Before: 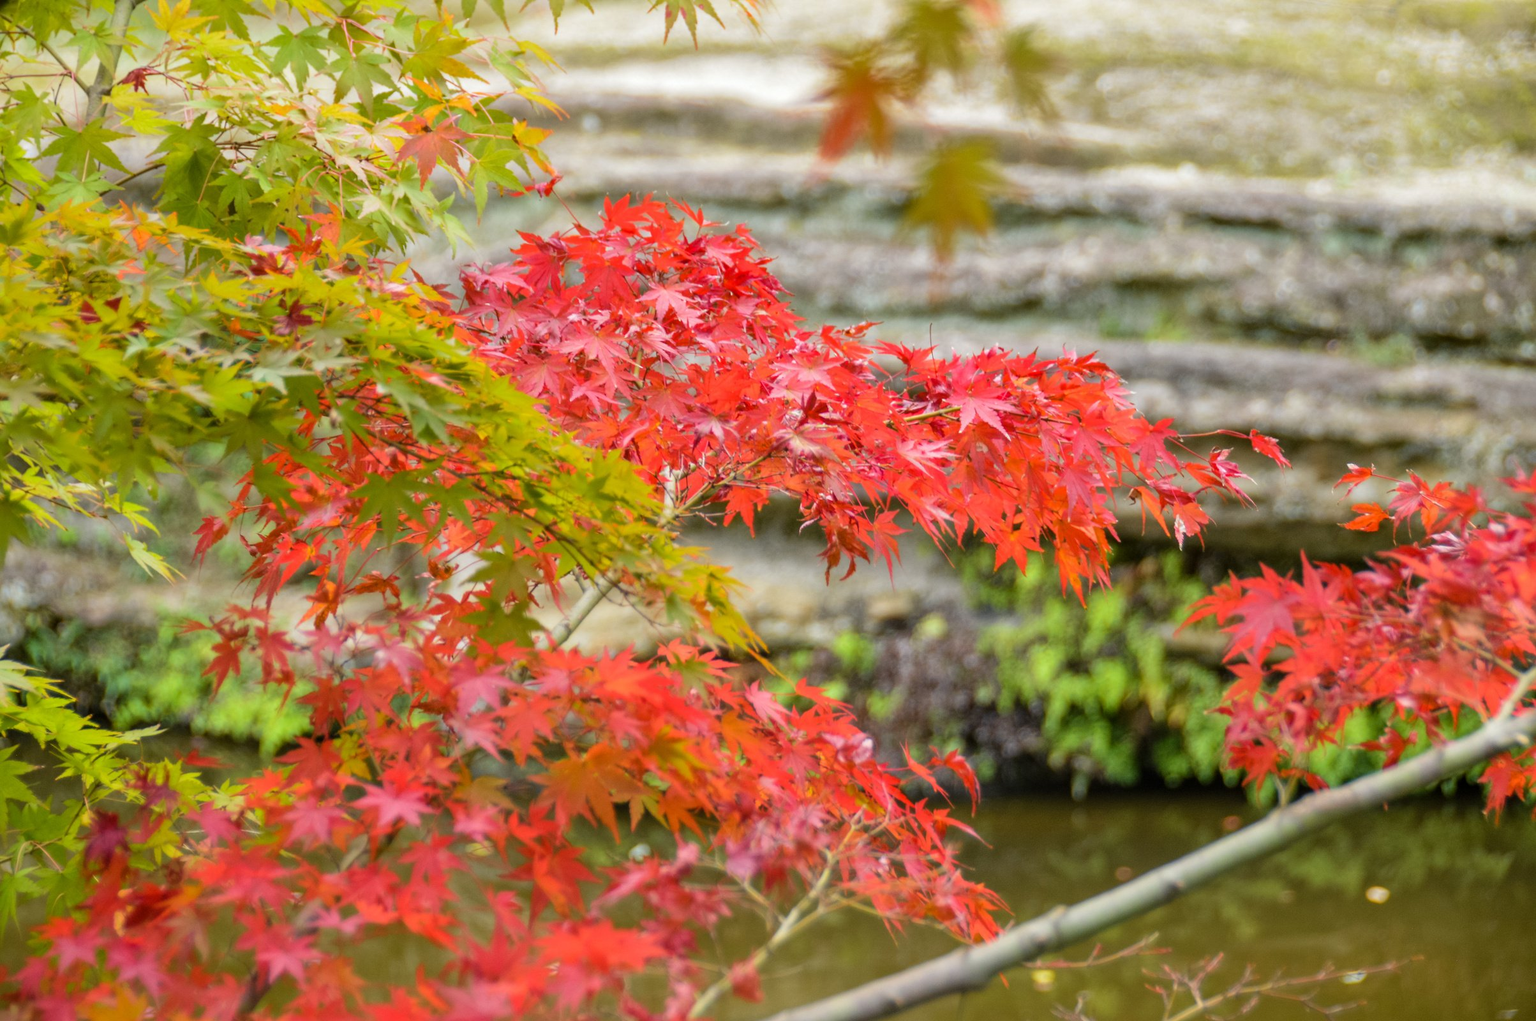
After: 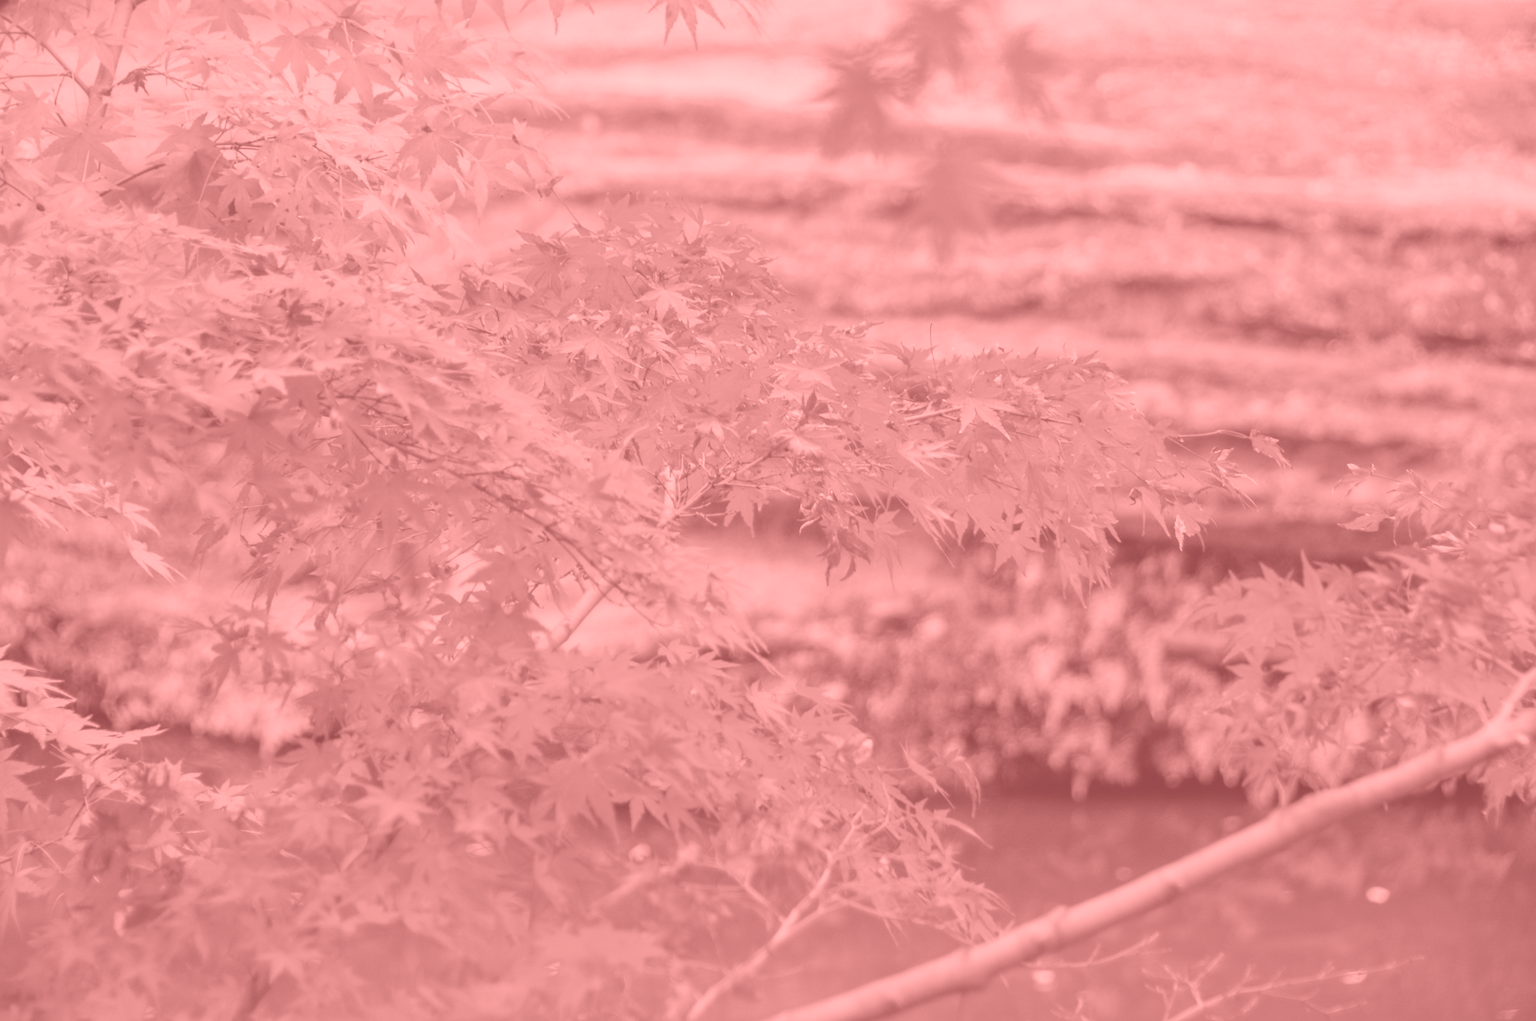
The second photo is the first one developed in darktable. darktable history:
tone equalizer: on, module defaults
colorize: saturation 51%, source mix 50.67%, lightness 50.67%
